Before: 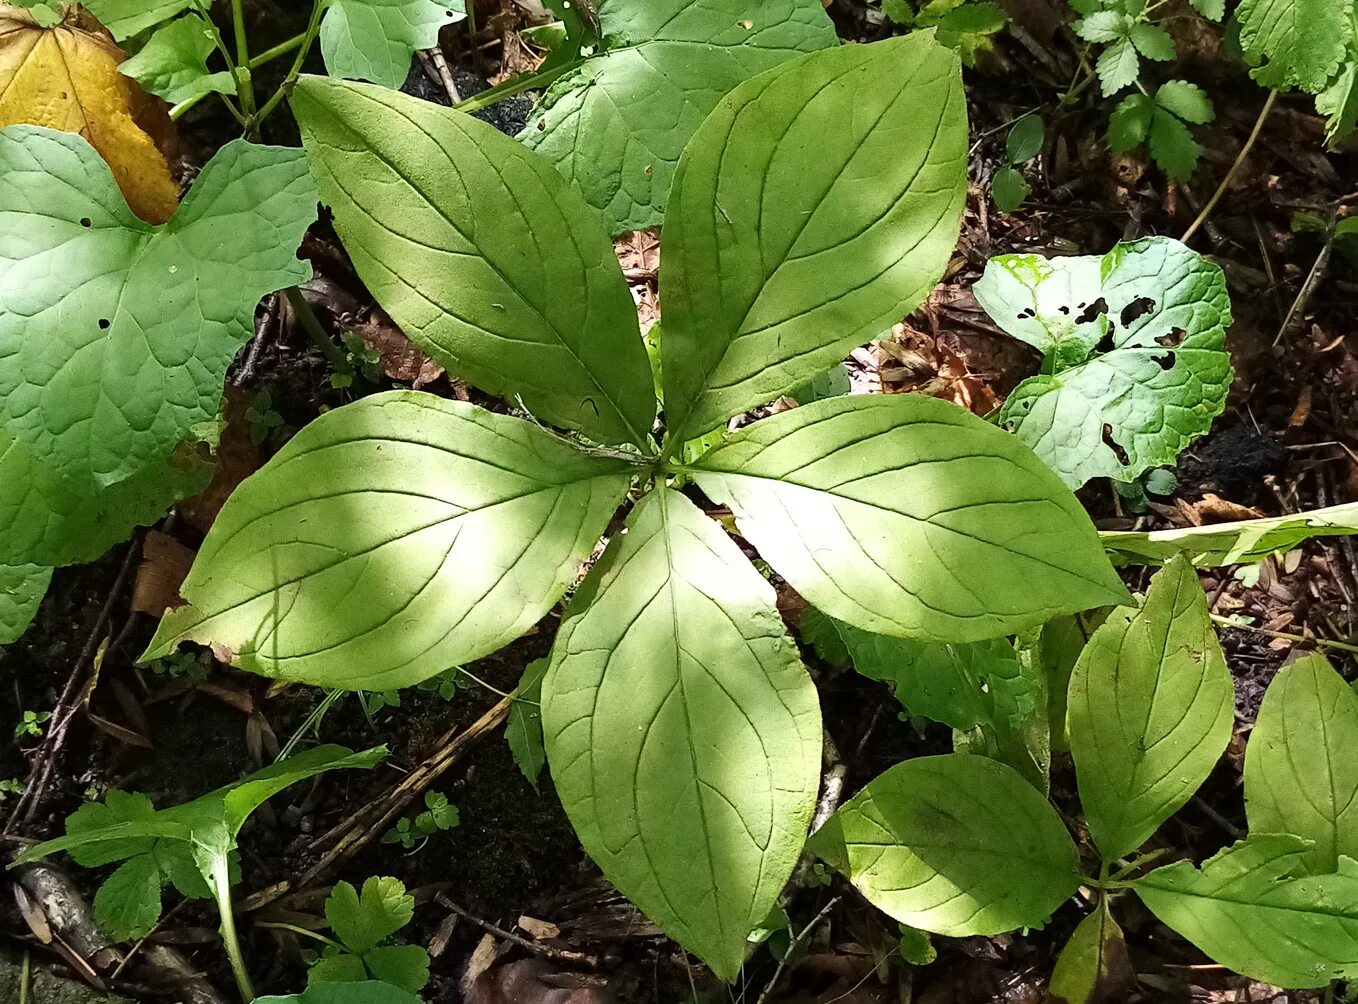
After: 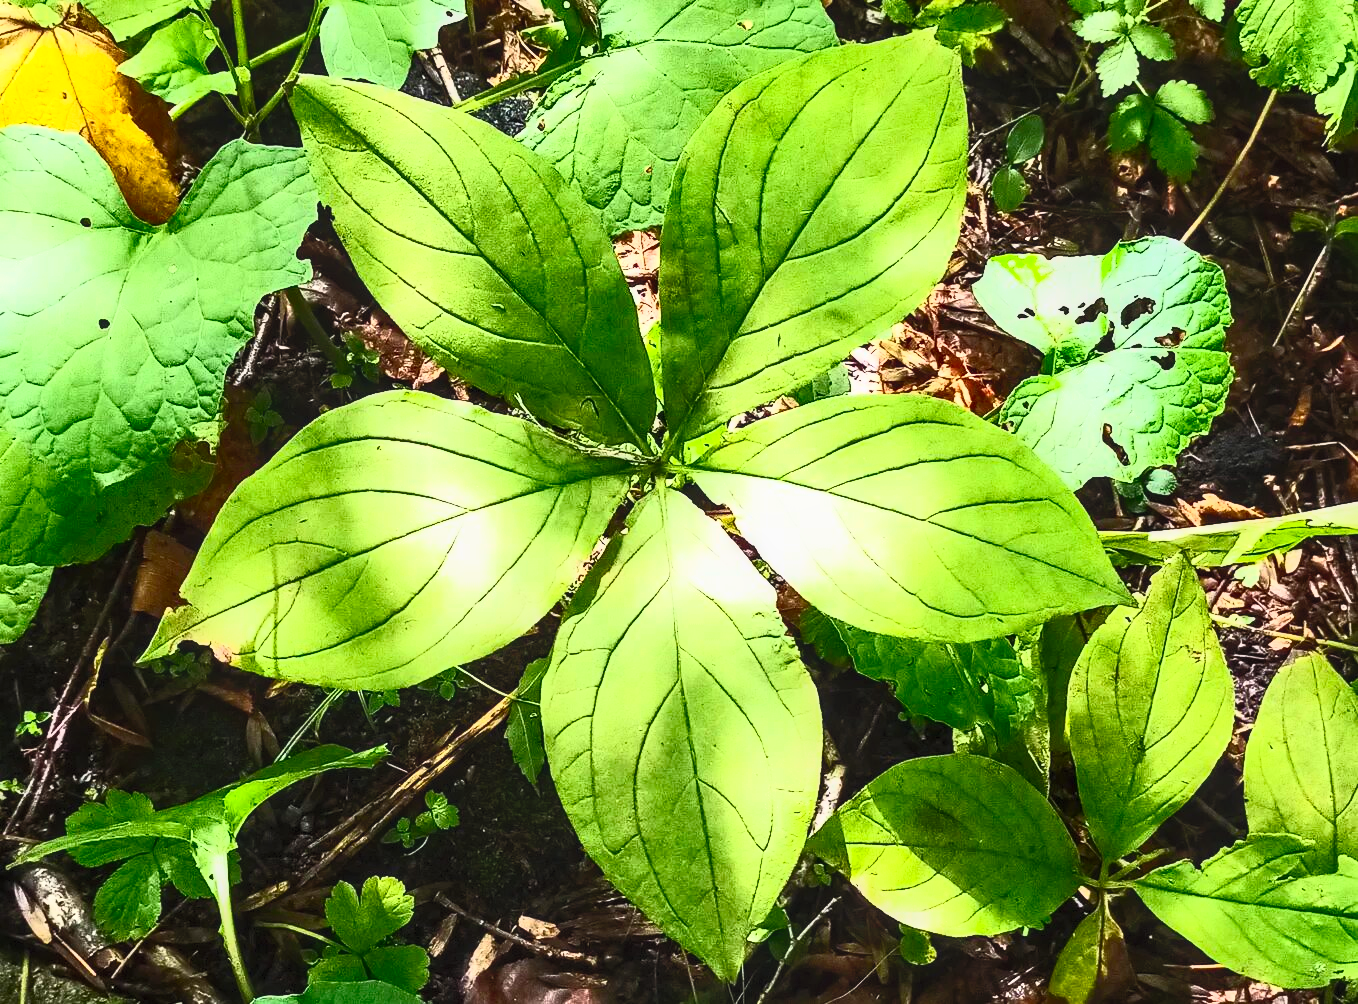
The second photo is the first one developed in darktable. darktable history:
local contrast: on, module defaults
contrast brightness saturation: contrast 0.83, brightness 0.59, saturation 0.59
